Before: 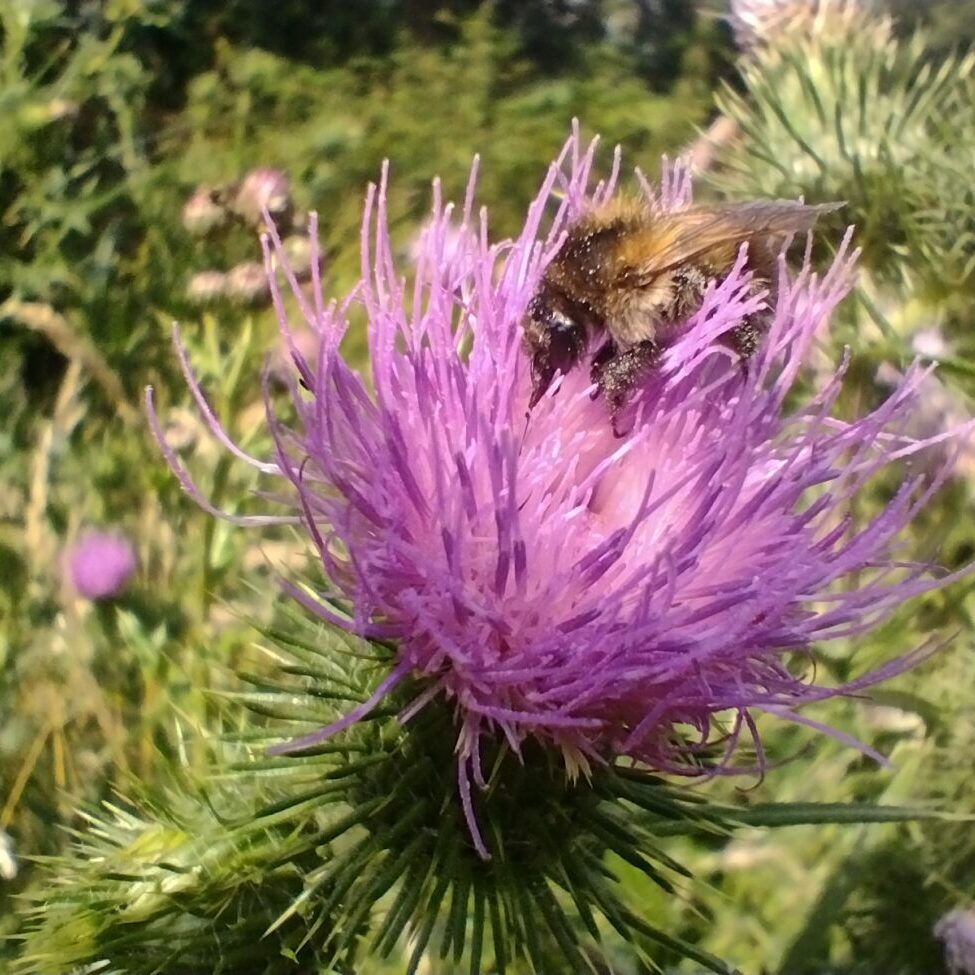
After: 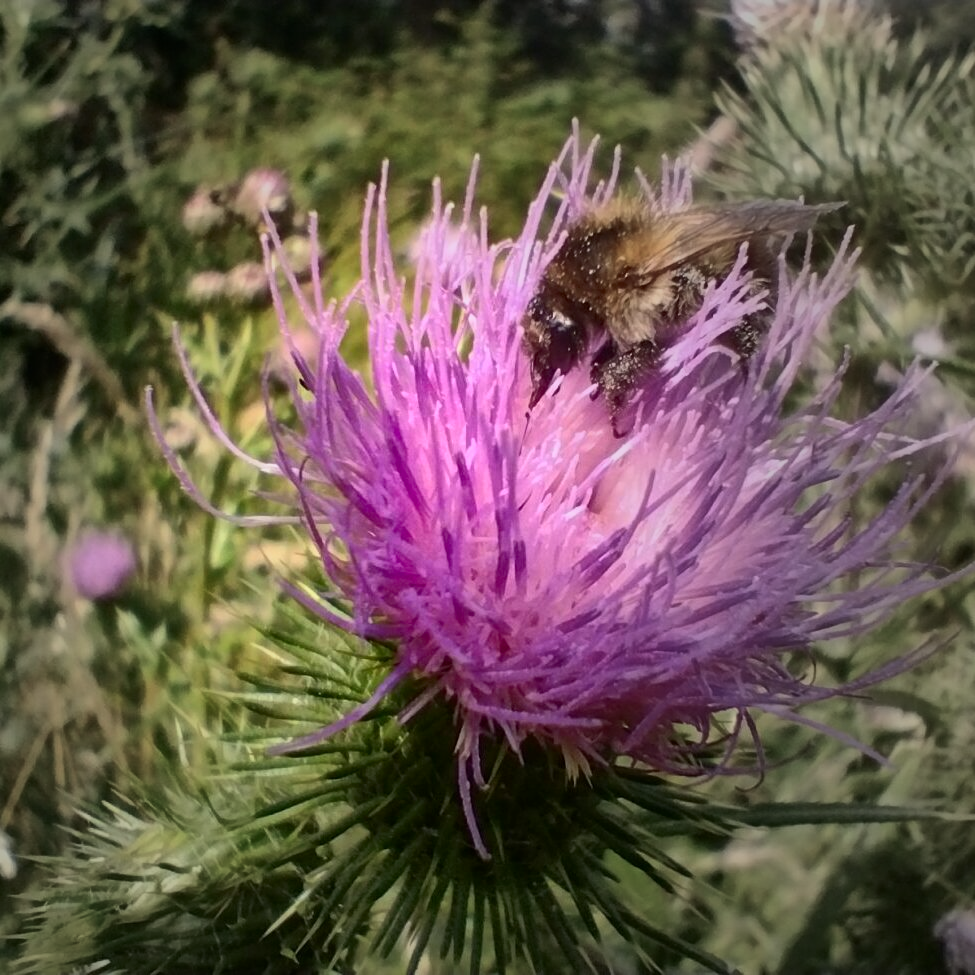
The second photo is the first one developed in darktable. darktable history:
shadows and highlights: shadows 42.97, highlights 6.63
vignetting: fall-off start 16.29%, fall-off radius 99.63%, center (-0.147, 0.02), width/height ratio 0.721
contrast brightness saturation: contrast 0.159, saturation 0.321
exposure: exposure -0.06 EV, compensate highlight preservation false
